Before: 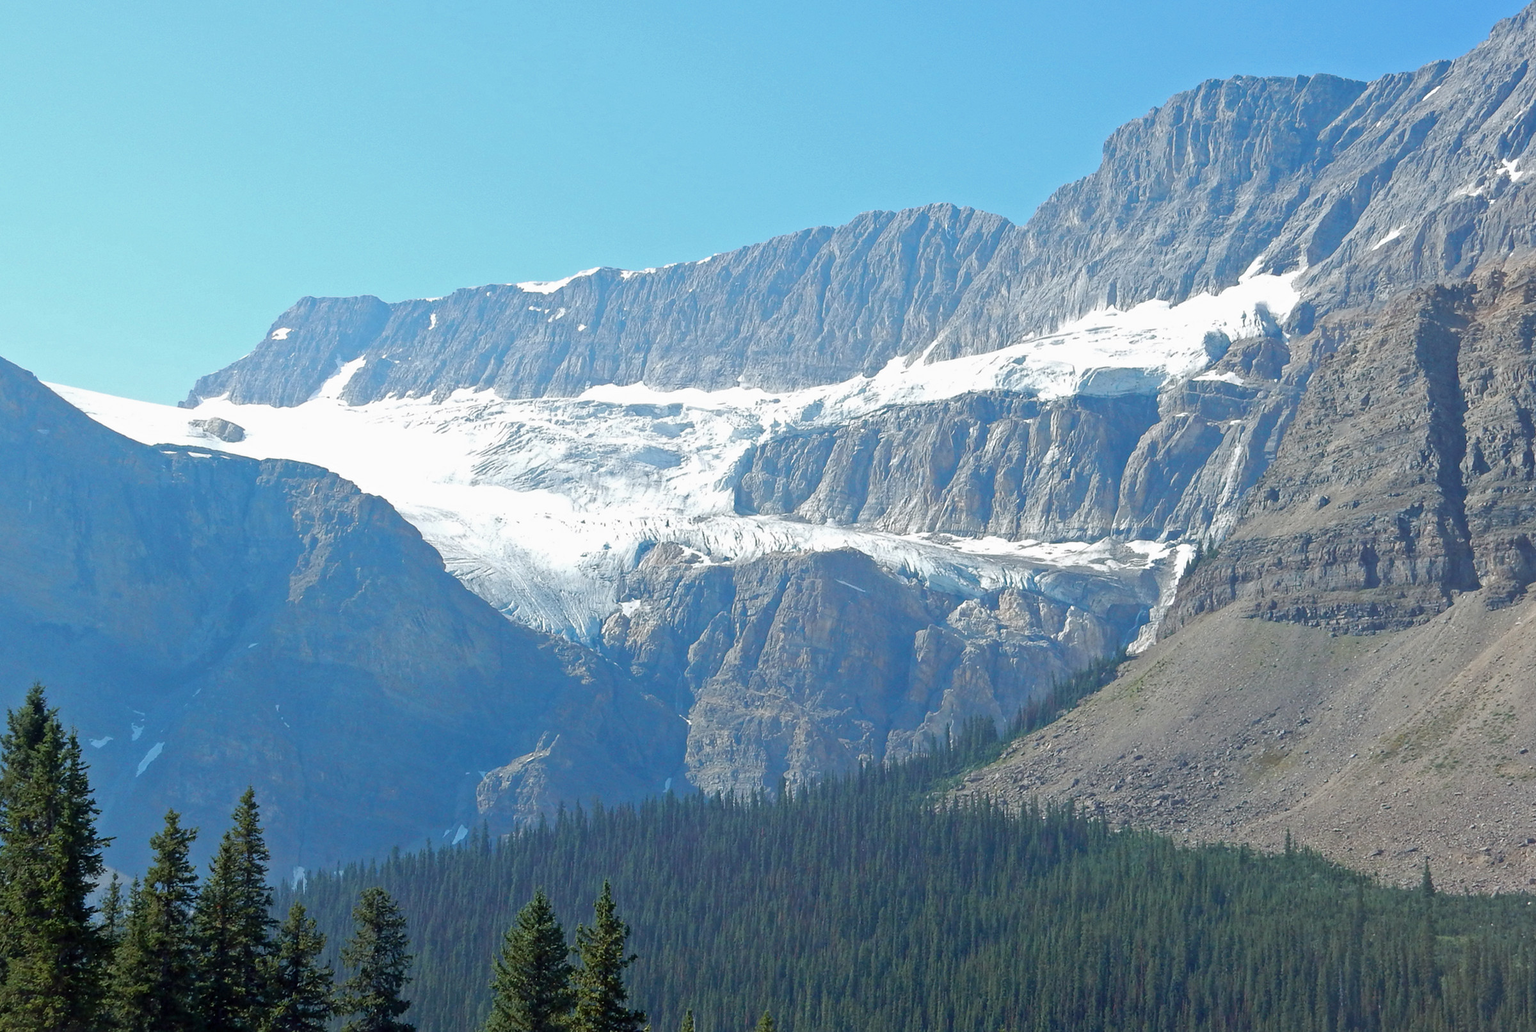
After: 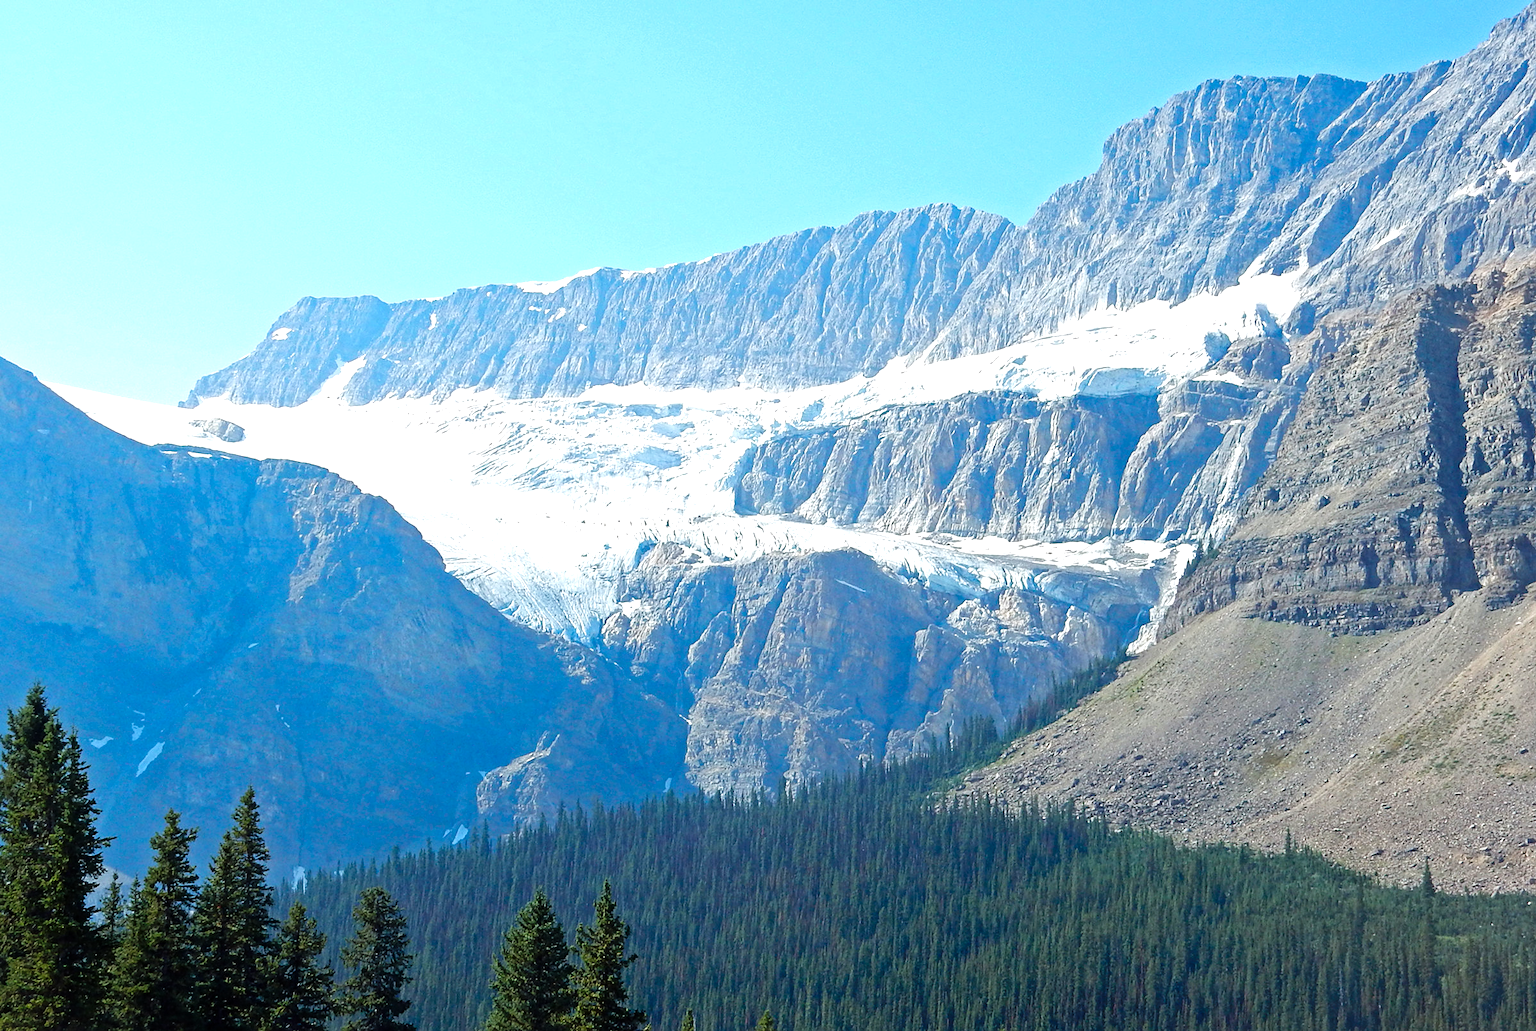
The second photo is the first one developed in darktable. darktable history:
tone curve: curves: ch0 [(0, 0) (0.003, 0.002) (0.011, 0.006) (0.025, 0.014) (0.044, 0.025) (0.069, 0.039) (0.1, 0.056) (0.136, 0.082) (0.177, 0.116) (0.224, 0.163) (0.277, 0.233) (0.335, 0.311) (0.399, 0.396) (0.468, 0.488) (0.543, 0.588) (0.623, 0.695) (0.709, 0.809) (0.801, 0.912) (0.898, 0.997) (1, 1)], preserve colors none
levels: levels [0, 0.476, 0.951]
sharpen: amount 0.215
